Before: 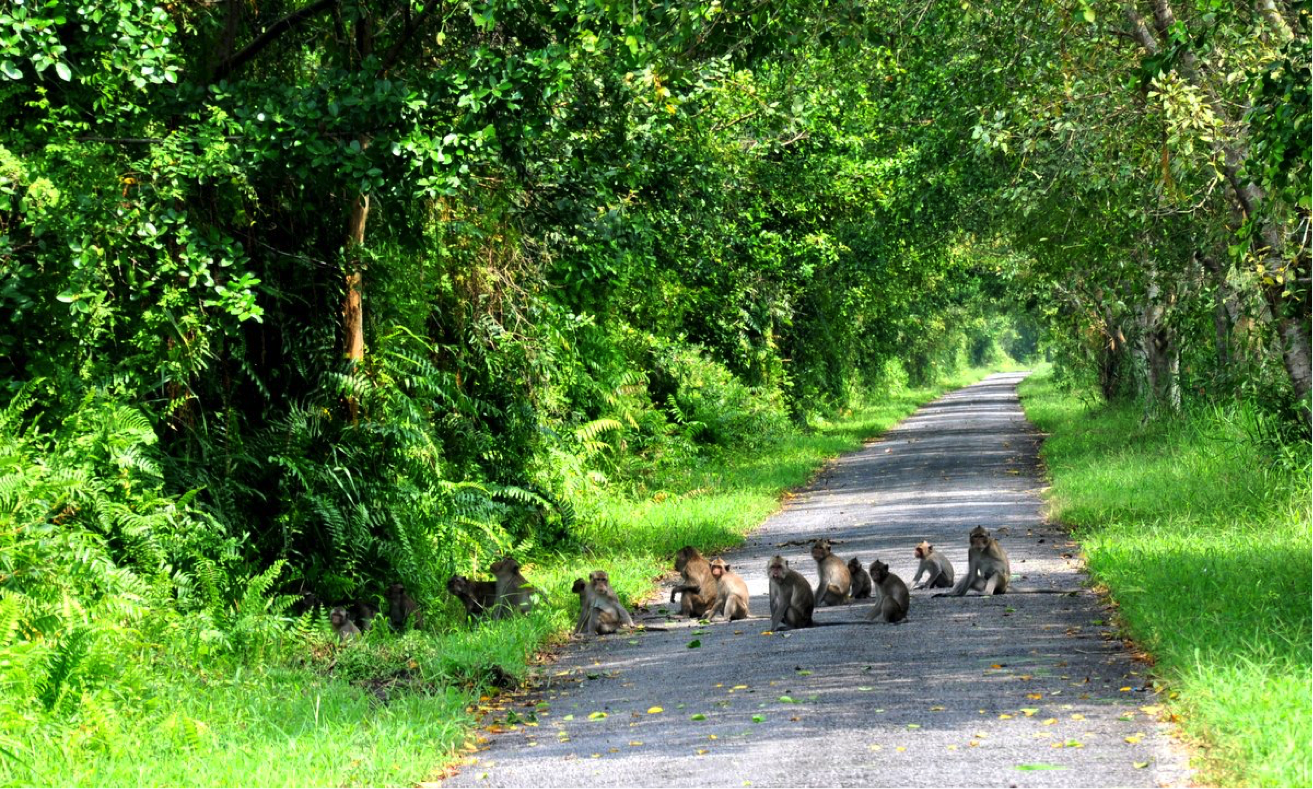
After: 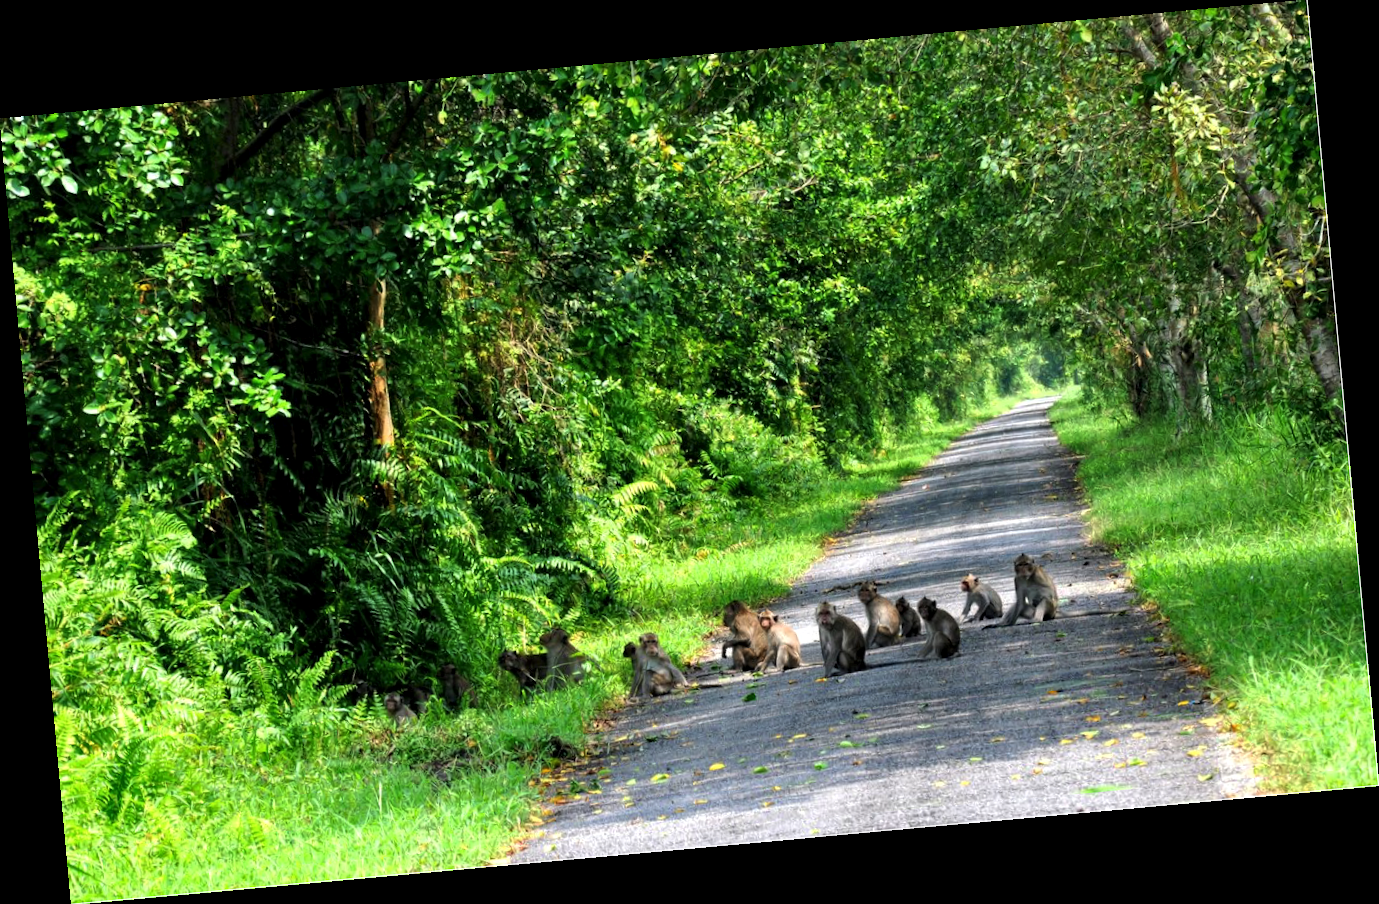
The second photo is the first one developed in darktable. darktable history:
rotate and perspective: rotation -5.2°, automatic cropping off
local contrast: highlights 100%, shadows 100%, detail 120%, midtone range 0.2
